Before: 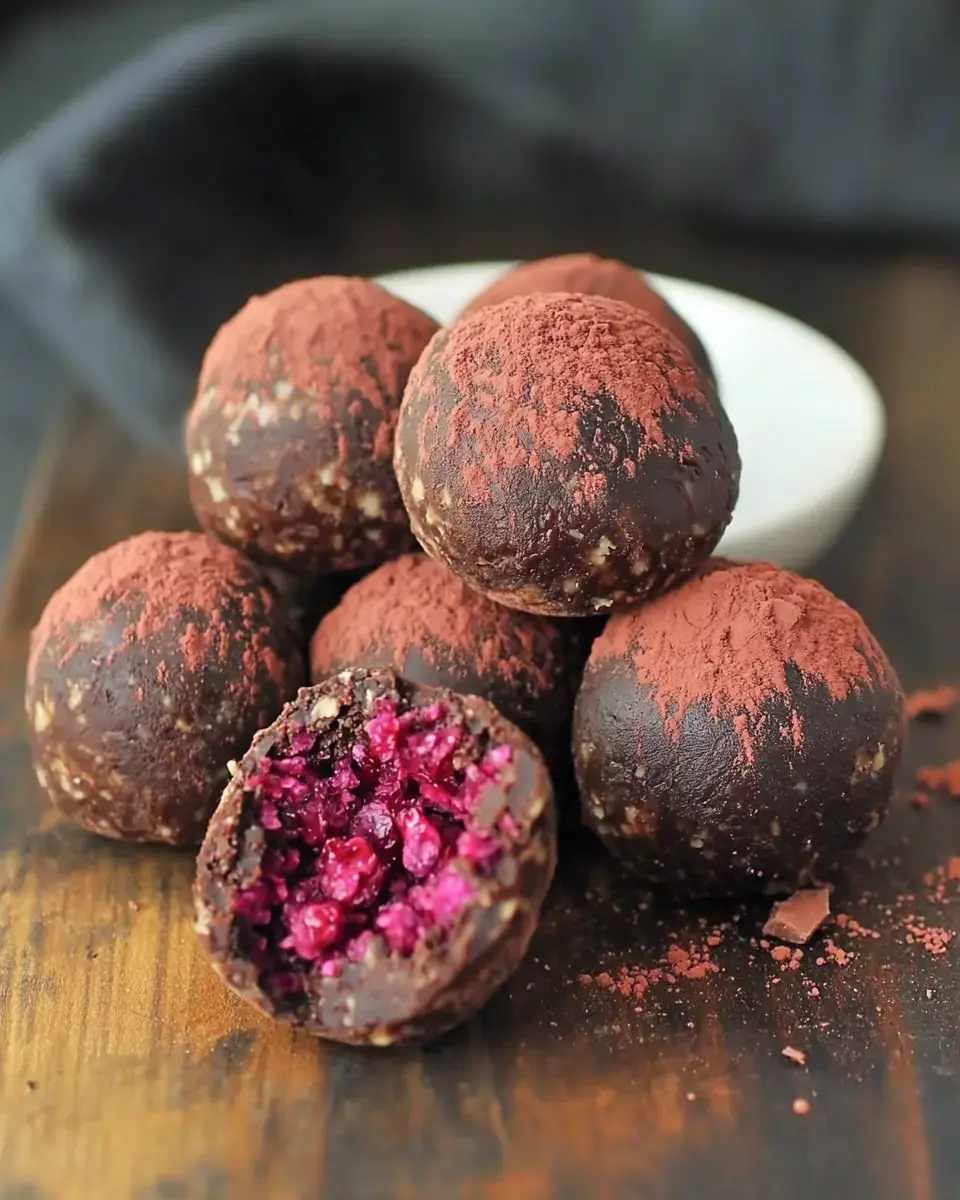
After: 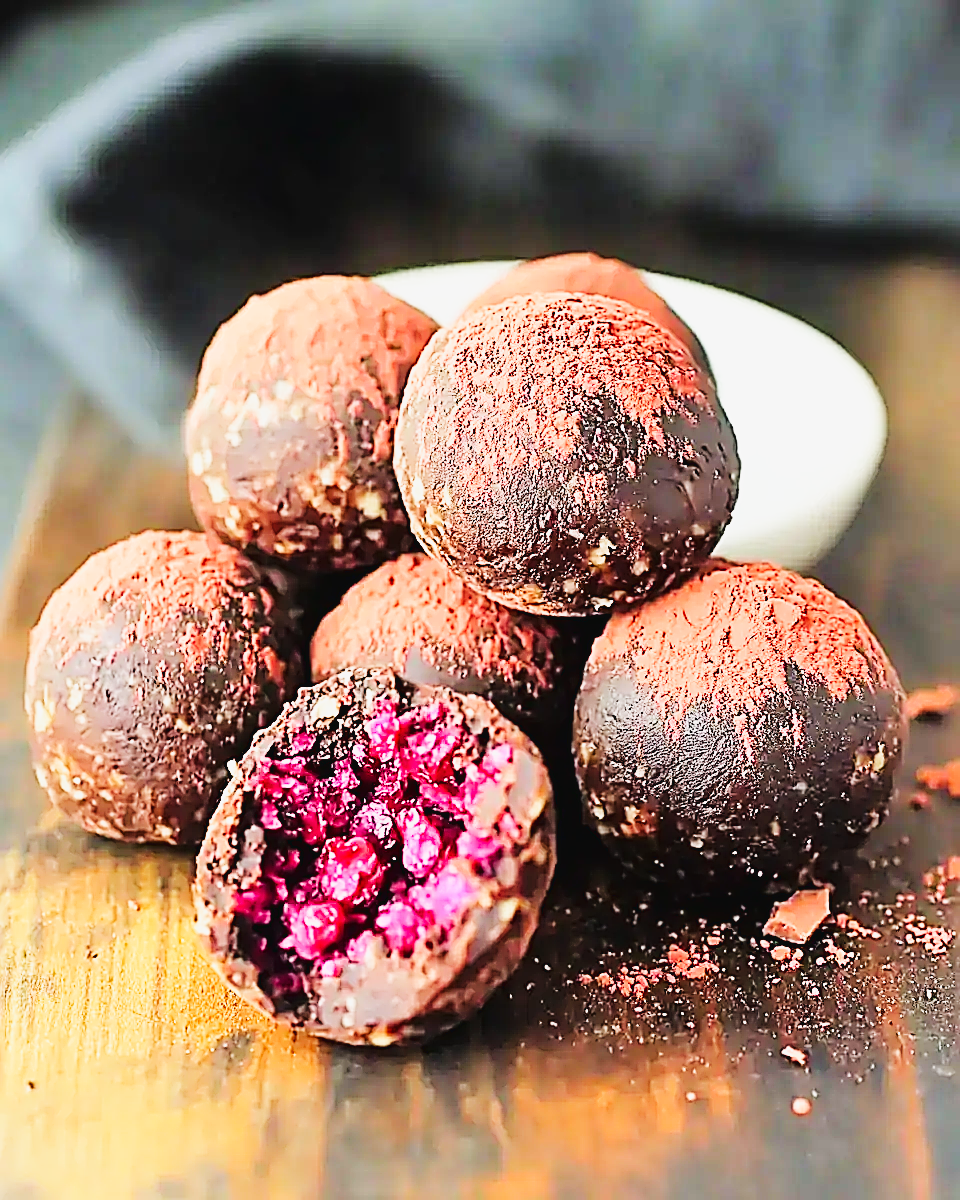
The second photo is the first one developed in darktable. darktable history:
sharpen: amount 1.995
tone curve: curves: ch0 [(0, 0.021) (0.049, 0.044) (0.152, 0.14) (0.328, 0.377) (0.473, 0.543) (0.641, 0.705) (0.868, 0.887) (1, 0.969)]; ch1 [(0, 0) (0.322, 0.328) (0.43, 0.425) (0.474, 0.466) (0.502, 0.503) (0.522, 0.526) (0.564, 0.591) (0.602, 0.632) (0.677, 0.701) (0.859, 0.885) (1, 1)]; ch2 [(0, 0) (0.33, 0.301) (0.447, 0.44) (0.487, 0.496) (0.502, 0.516) (0.535, 0.554) (0.565, 0.598) (0.618, 0.629) (1, 1)], color space Lab, linked channels, preserve colors none
base curve: curves: ch0 [(0, 0.003) (0.001, 0.002) (0.006, 0.004) (0.02, 0.022) (0.048, 0.086) (0.094, 0.234) (0.162, 0.431) (0.258, 0.629) (0.385, 0.8) (0.548, 0.918) (0.751, 0.988) (1, 1)], exposure shift 0.01, preserve colors none
